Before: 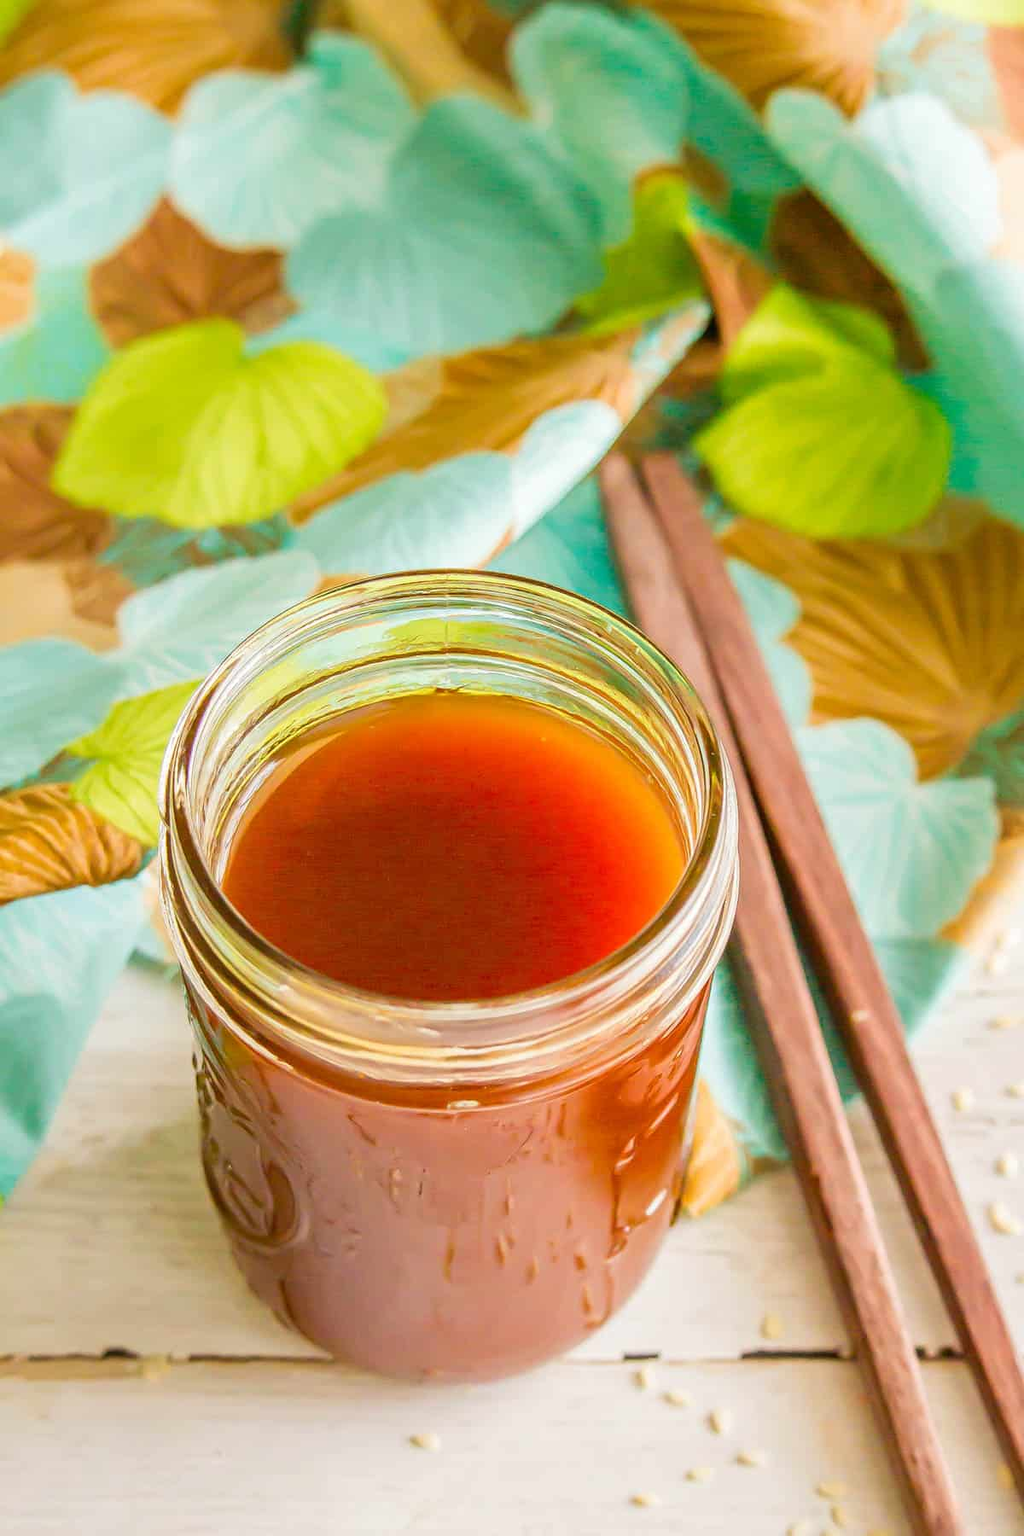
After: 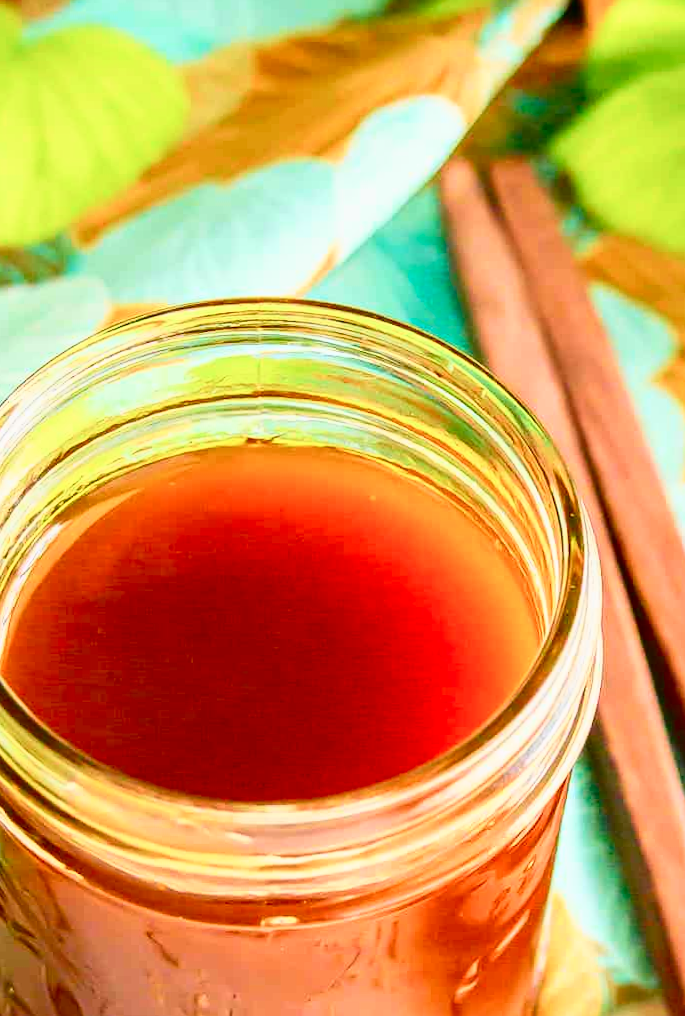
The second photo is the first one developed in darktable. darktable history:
rotate and perspective: lens shift (vertical) 0.048, lens shift (horizontal) -0.024, automatic cropping off
crop and rotate: left 22.13%, top 22.054%, right 22.026%, bottom 22.102%
tone curve: curves: ch0 [(0, 0) (0.187, 0.12) (0.384, 0.363) (0.618, 0.698) (0.754, 0.857) (0.875, 0.956) (1, 0.987)]; ch1 [(0, 0) (0.402, 0.36) (0.476, 0.466) (0.501, 0.501) (0.518, 0.514) (0.564, 0.608) (0.614, 0.664) (0.692, 0.744) (1, 1)]; ch2 [(0, 0) (0.435, 0.412) (0.483, 0.481) (0.503, 0.503) (0.522, 0.535) (0.563, 0.601) (0.627, 0.699) (0.699, 0.753) (0.997, 0.858)], color space Lab, independent channels
